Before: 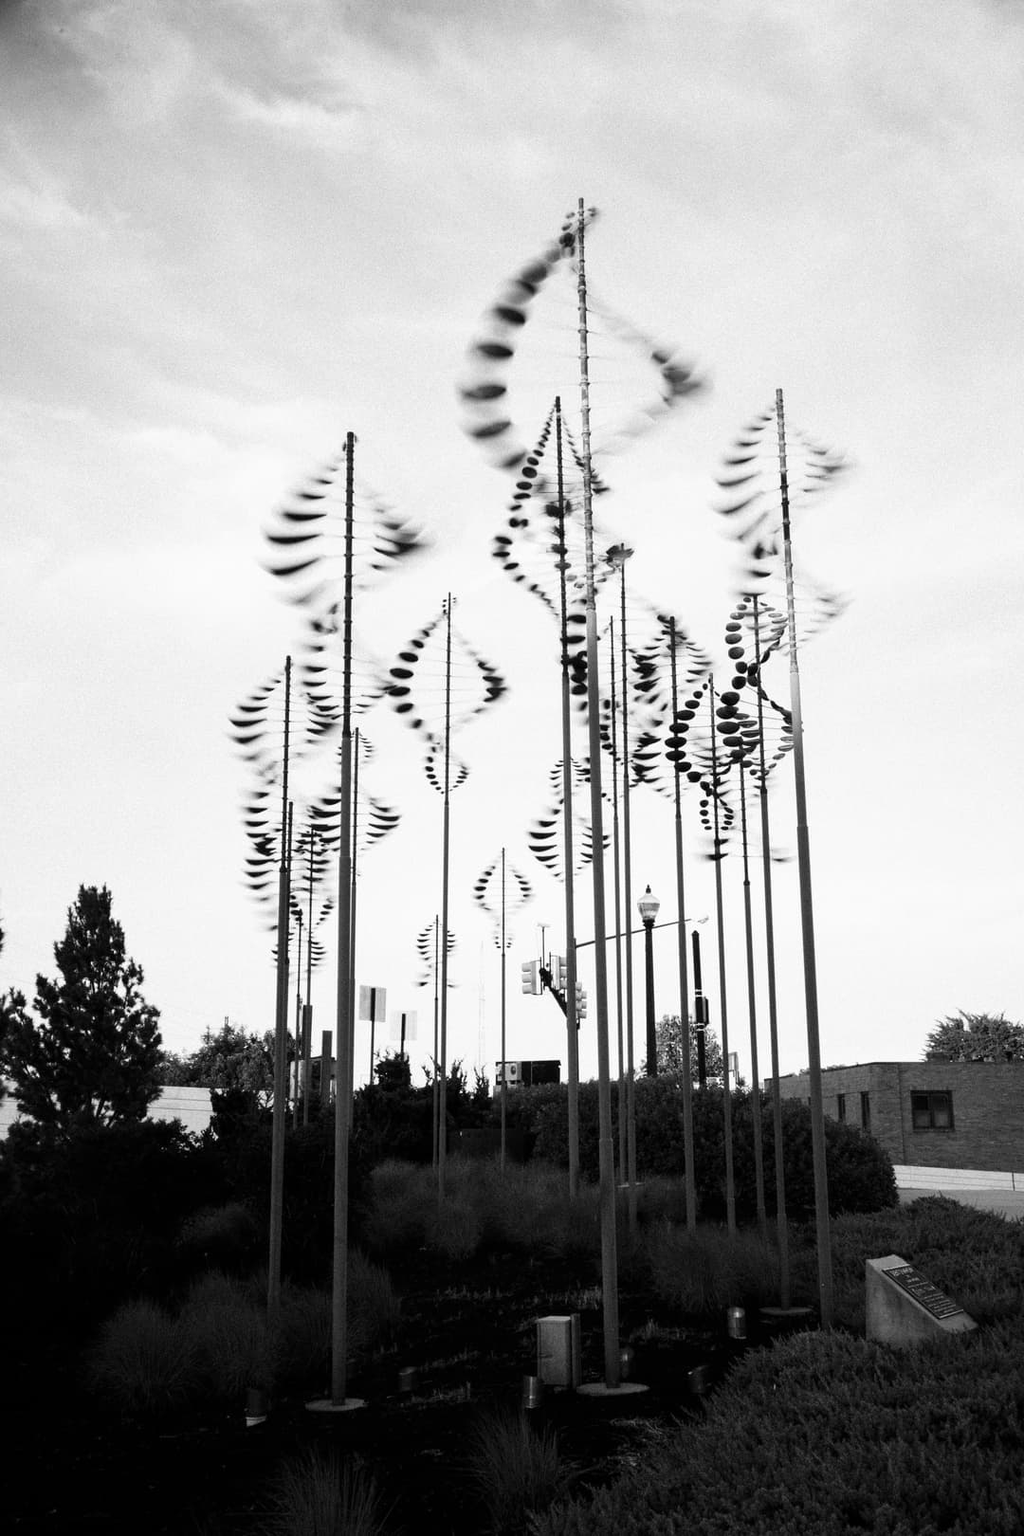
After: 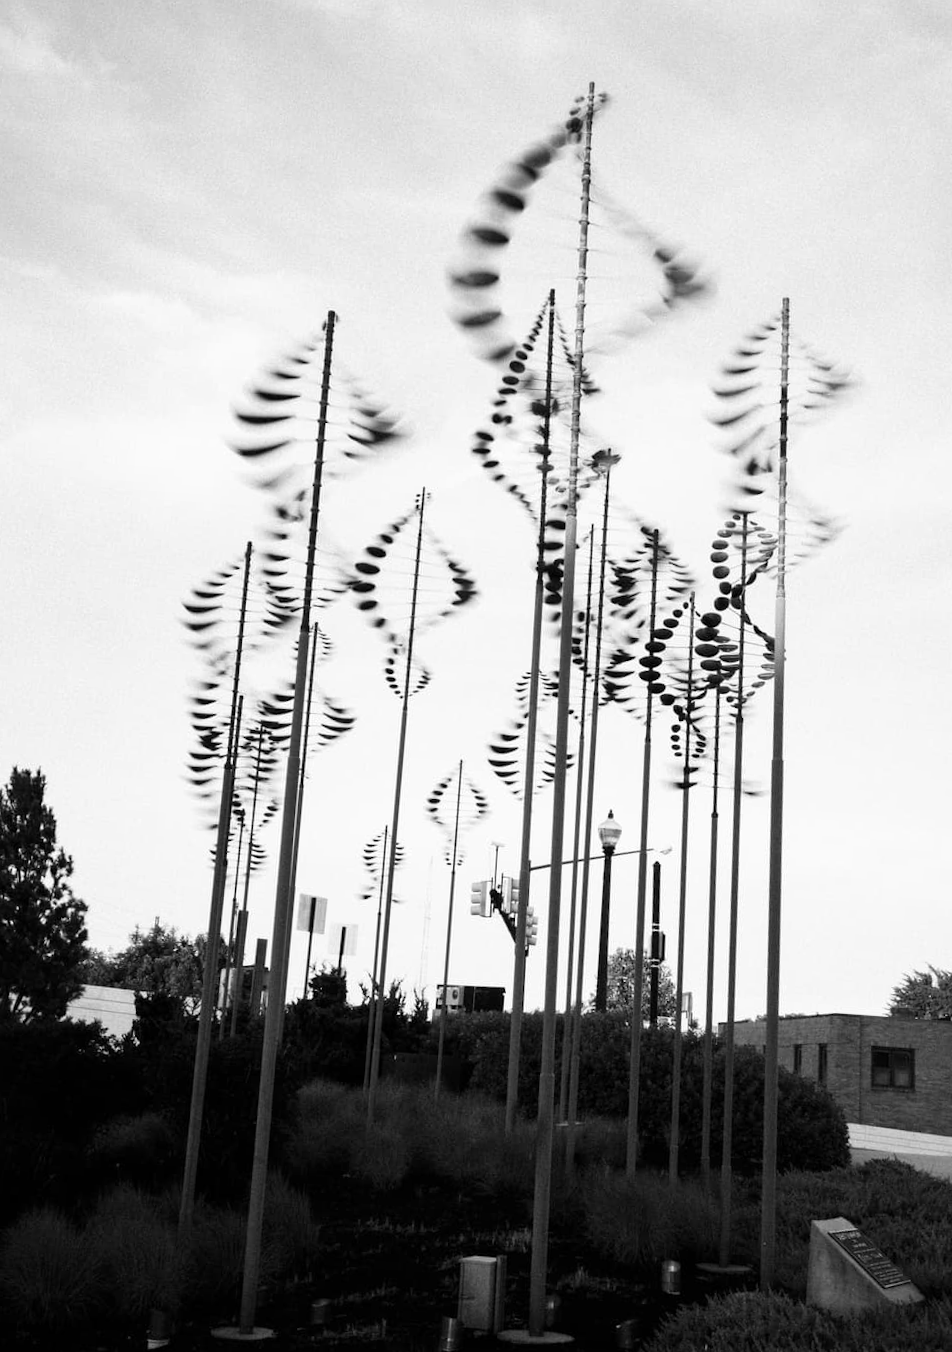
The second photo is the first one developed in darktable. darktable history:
crop and rotate: left 10.071%, top 10.071%, right 10.02%, bottom 10.02%
rotate and perspective: rotation 4.1°, automatic cropping off
